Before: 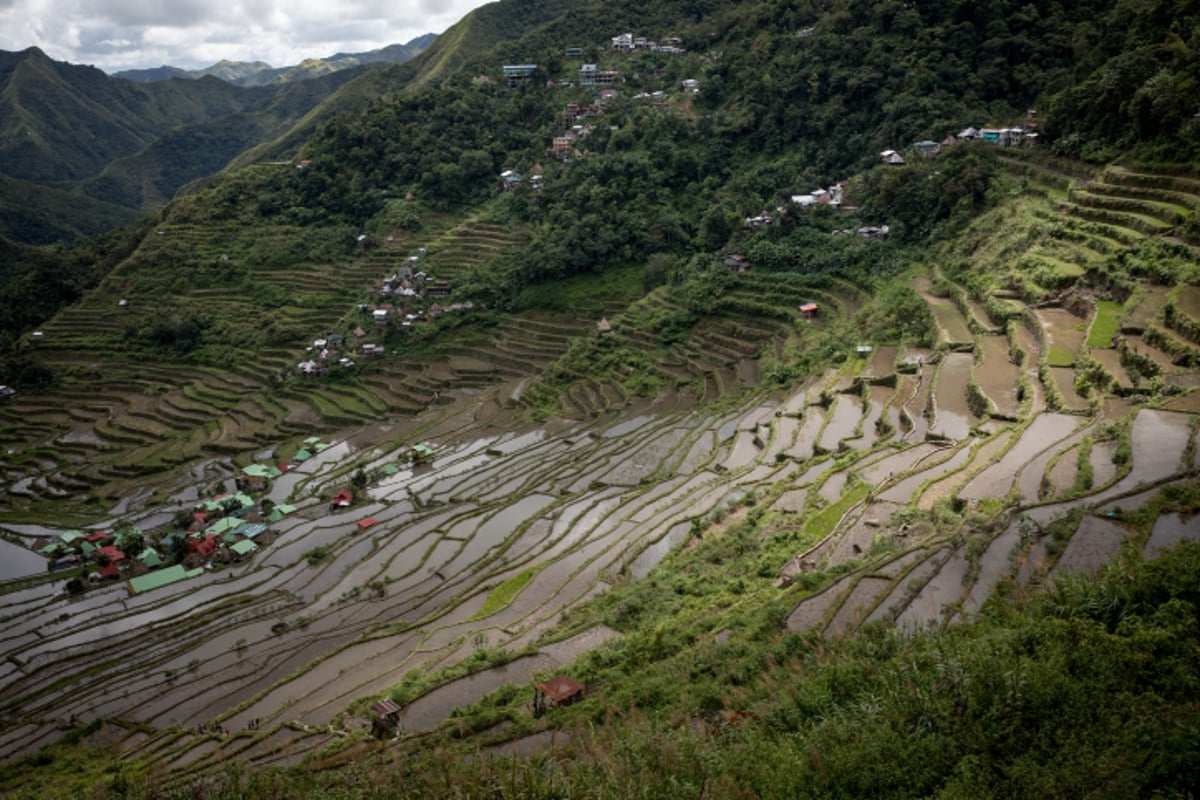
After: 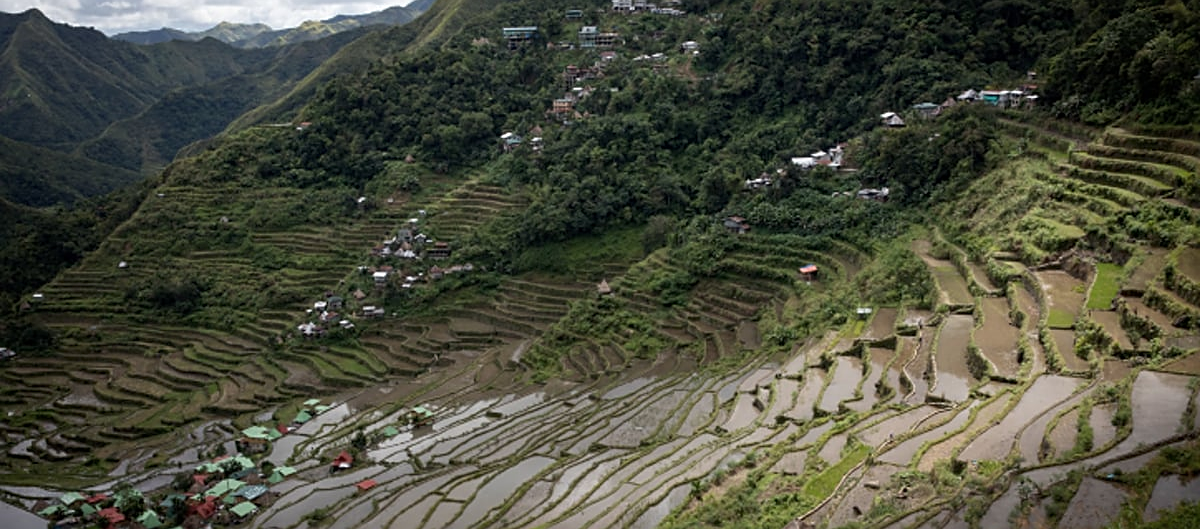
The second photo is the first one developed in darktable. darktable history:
crop and rotate: top 4.858%, bottom 29.005%
sharpen: on, module defaults
contrast brightness saturation: saturation -0.03
